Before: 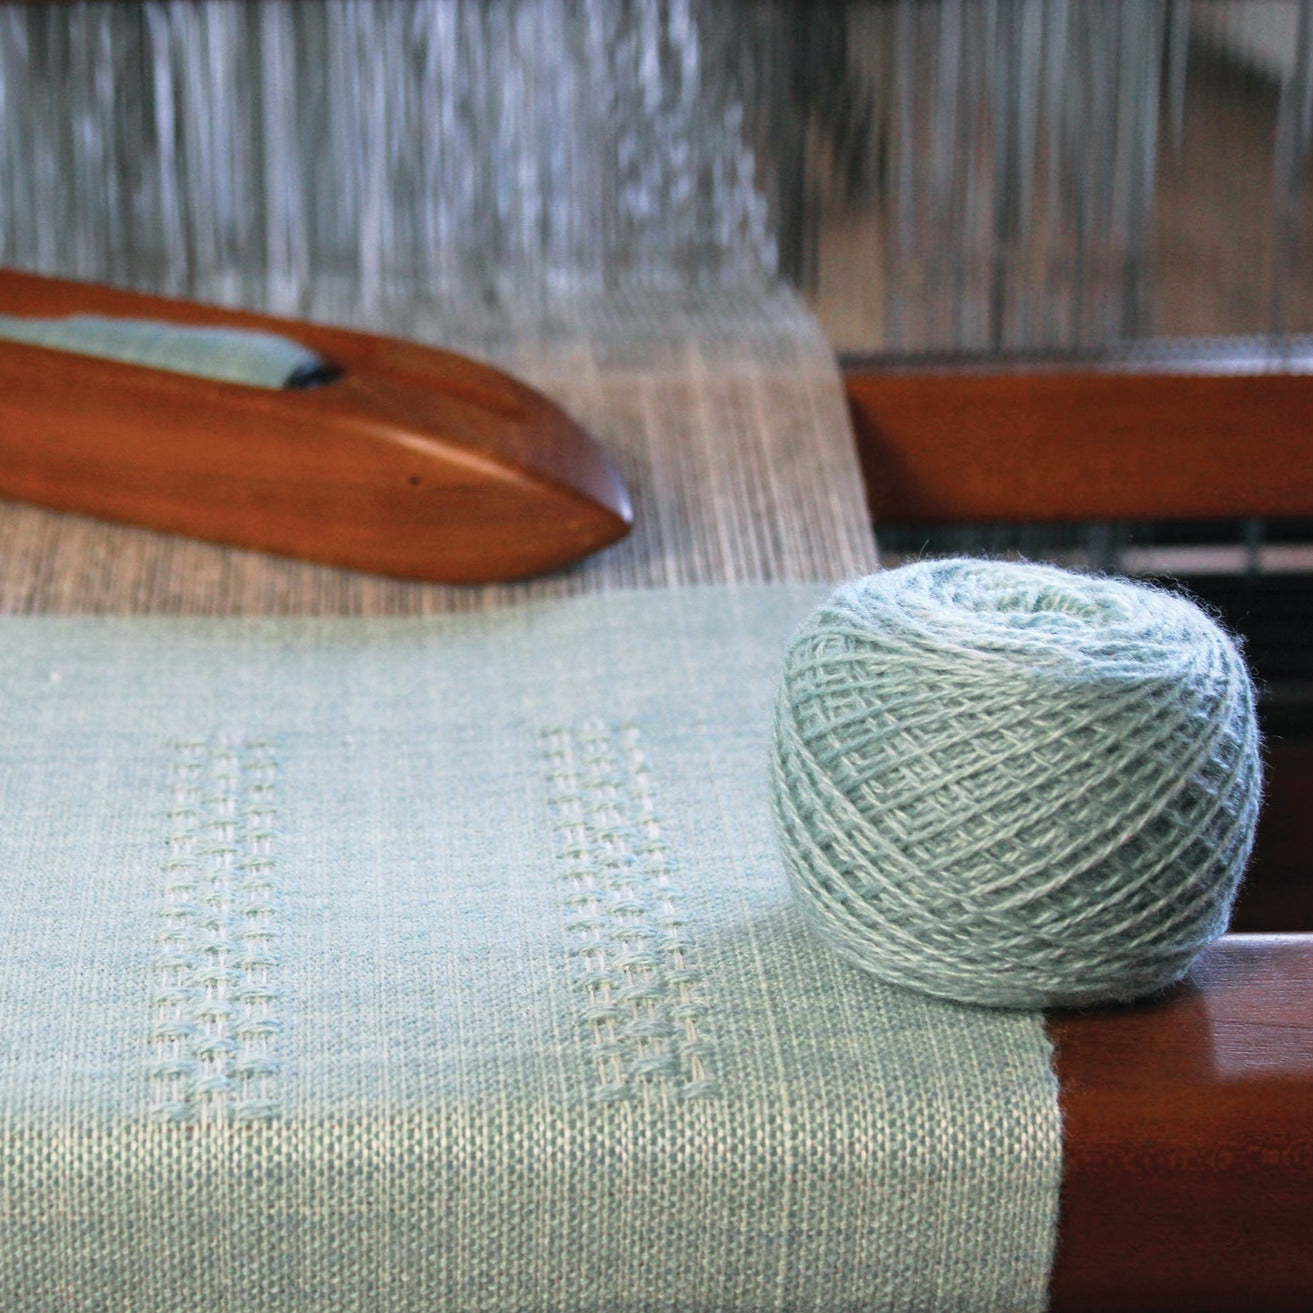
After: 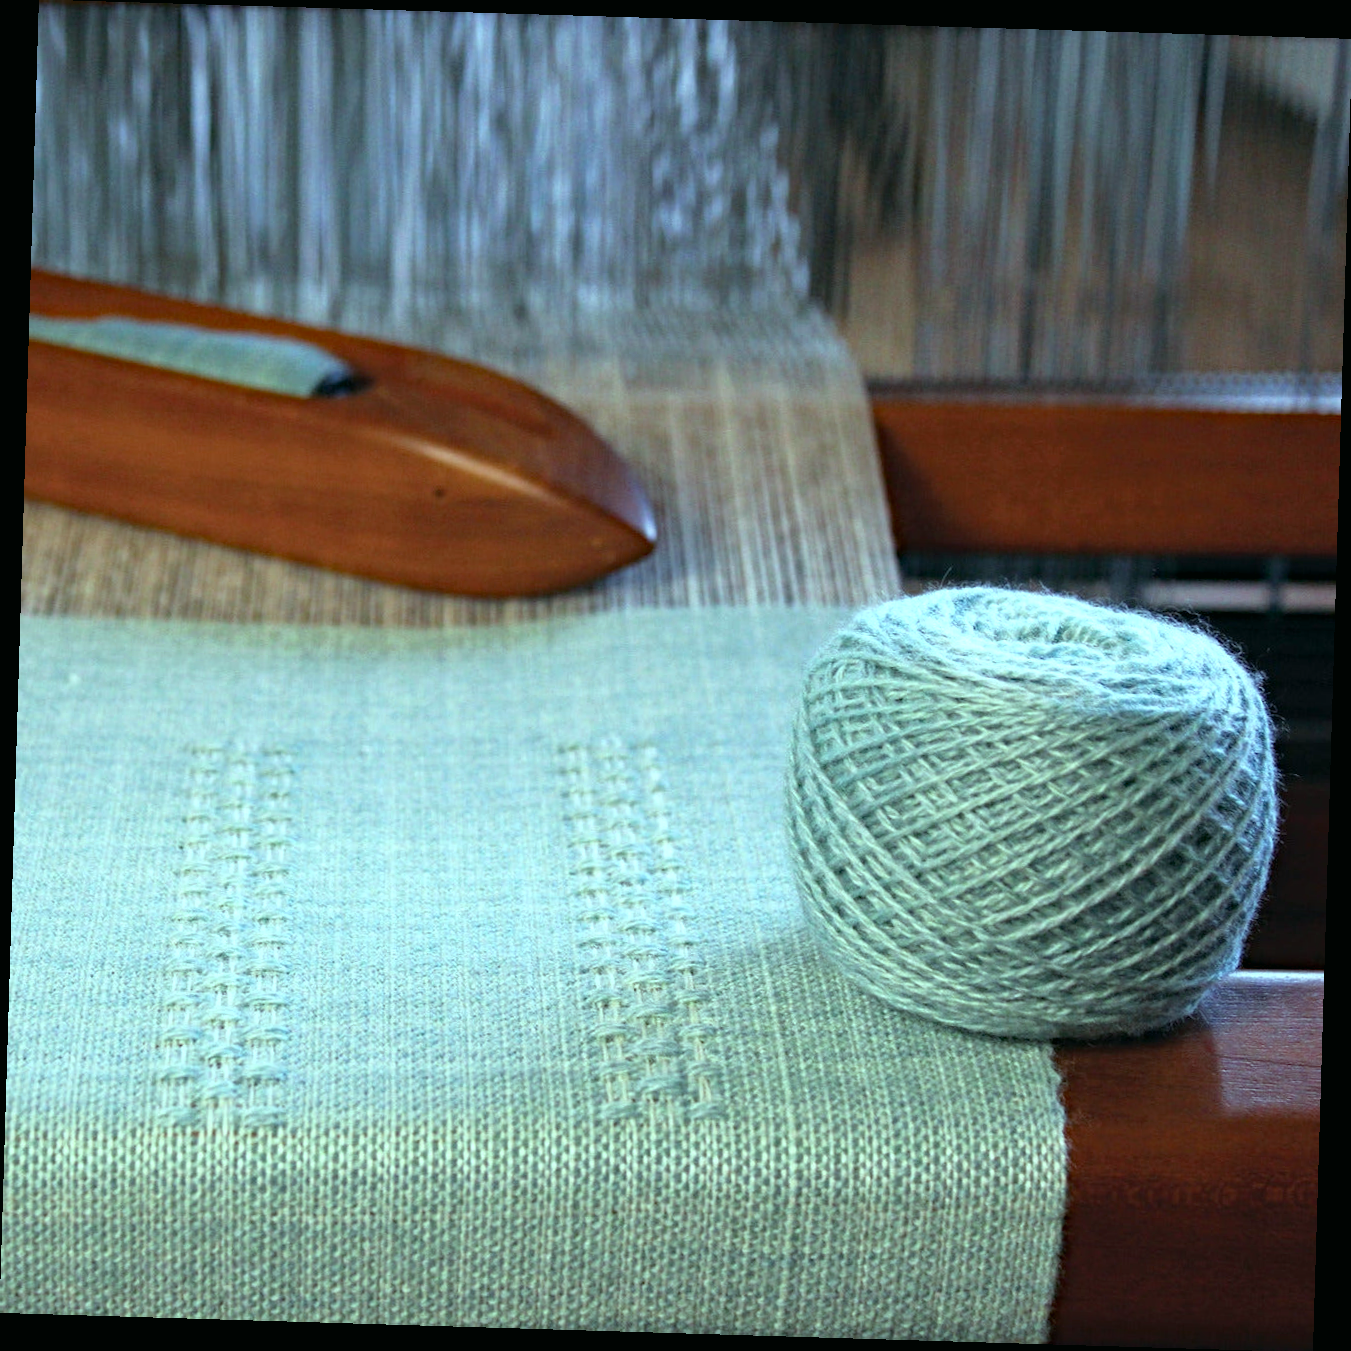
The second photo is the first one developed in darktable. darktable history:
color balance: mode lift, gamma, gain (sRGB), lift [0.997, 0.979, 1.021, 1.011], gamma [1, 1.084, 0.916, 0.998], gain [1, 0.87, 1.13, 1.101], contrast 4.55%, contrast fulcrum 38.24%, output saturation 104.09%
haze removal: strength 0.29, distance 0.25, compatibility mode true, adaptive false
rotate and perspective: rotation 1.72°, automatic cropping off
